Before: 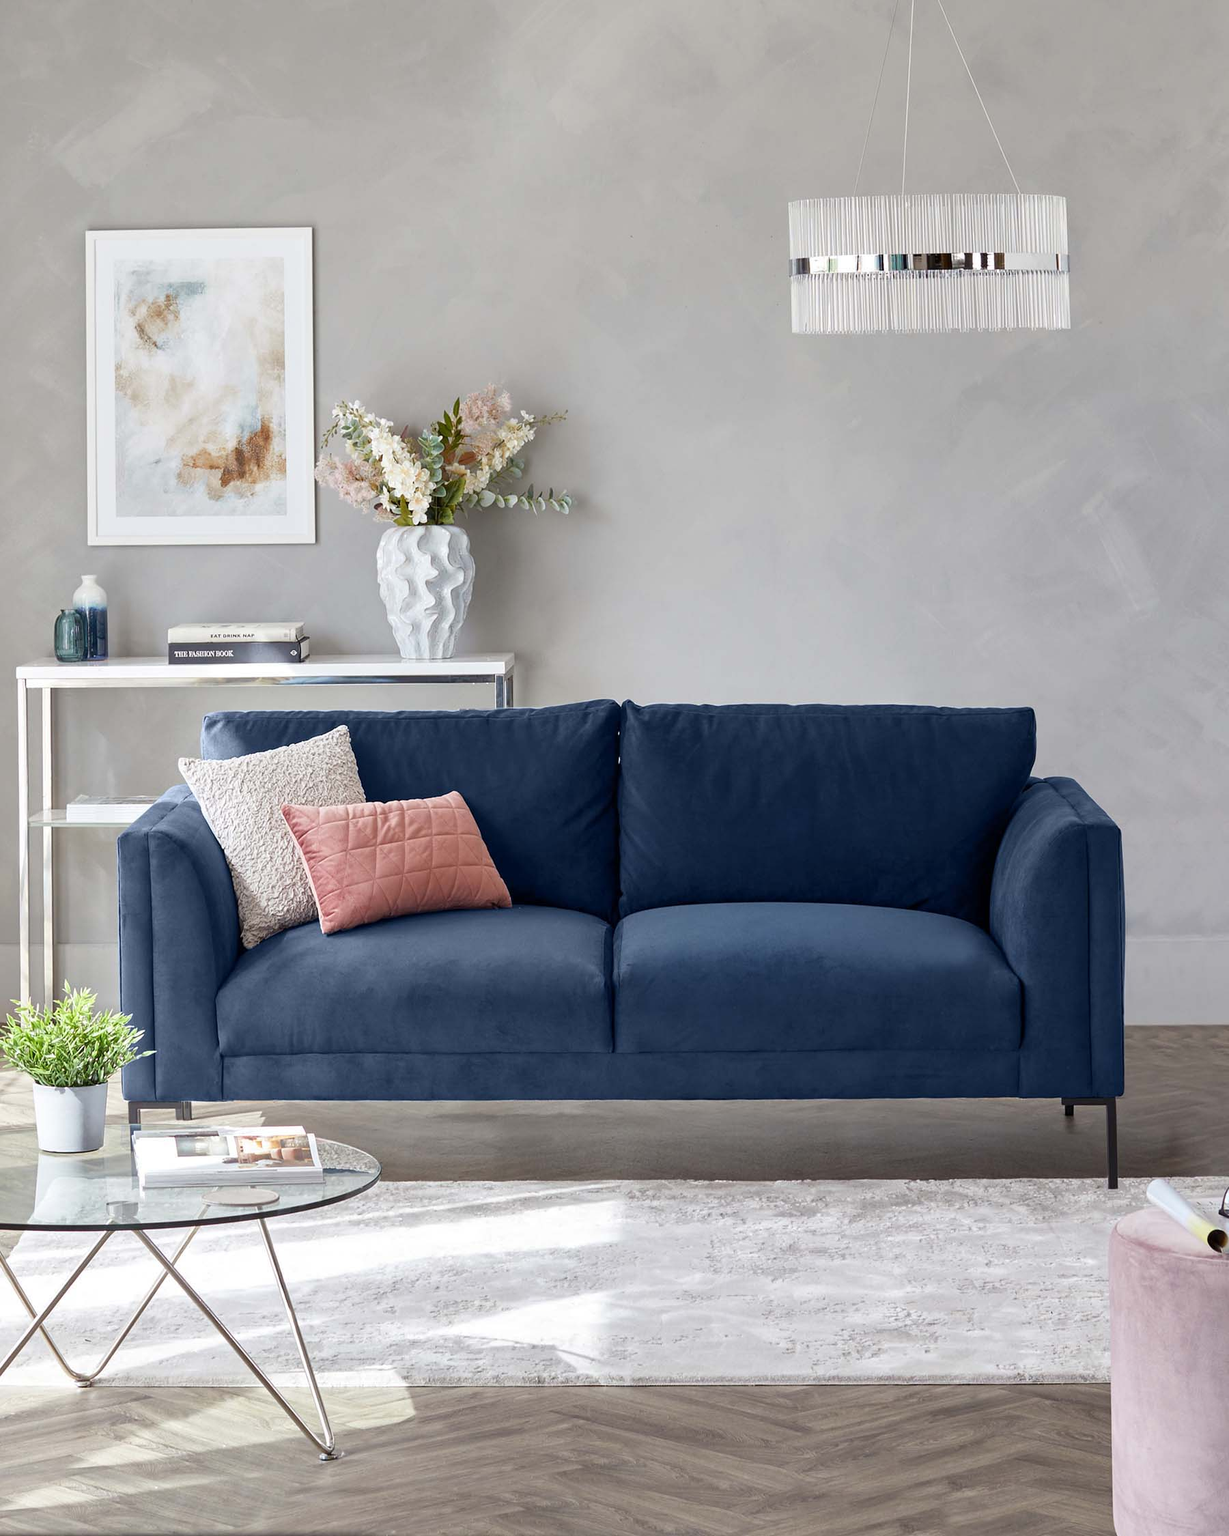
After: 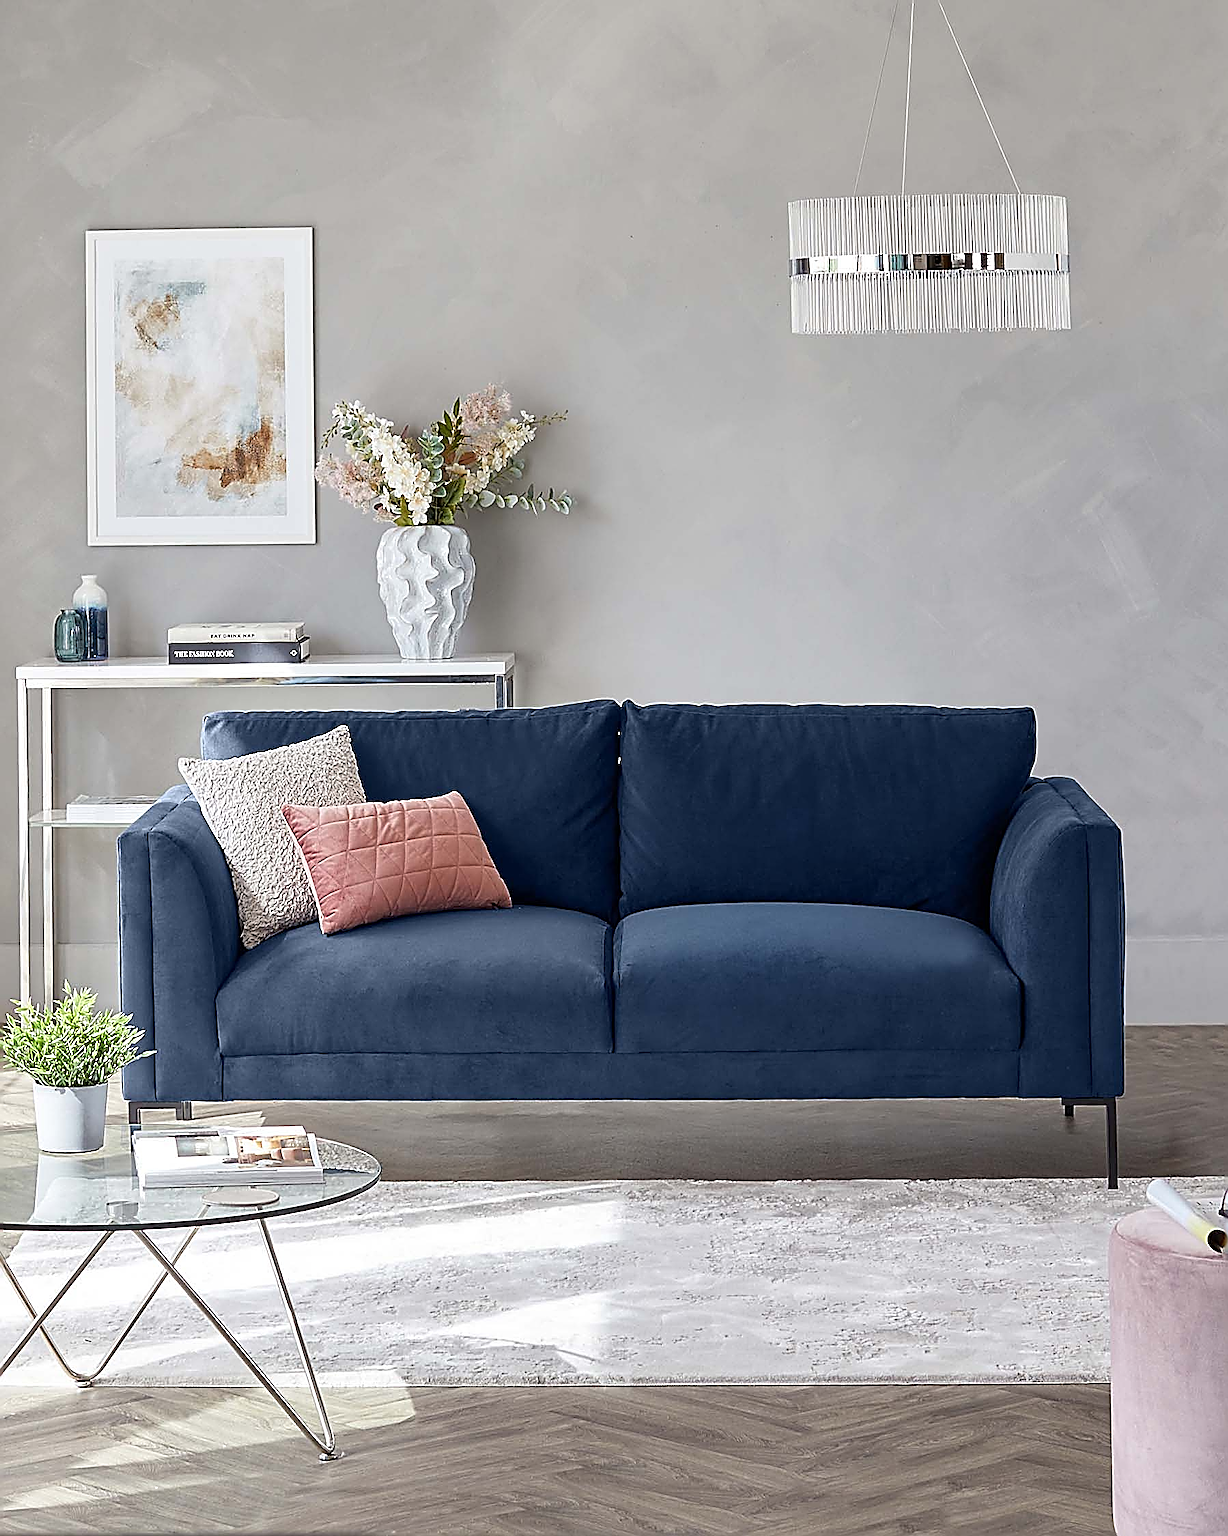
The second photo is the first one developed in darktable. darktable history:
sharpen: amount 1.99
